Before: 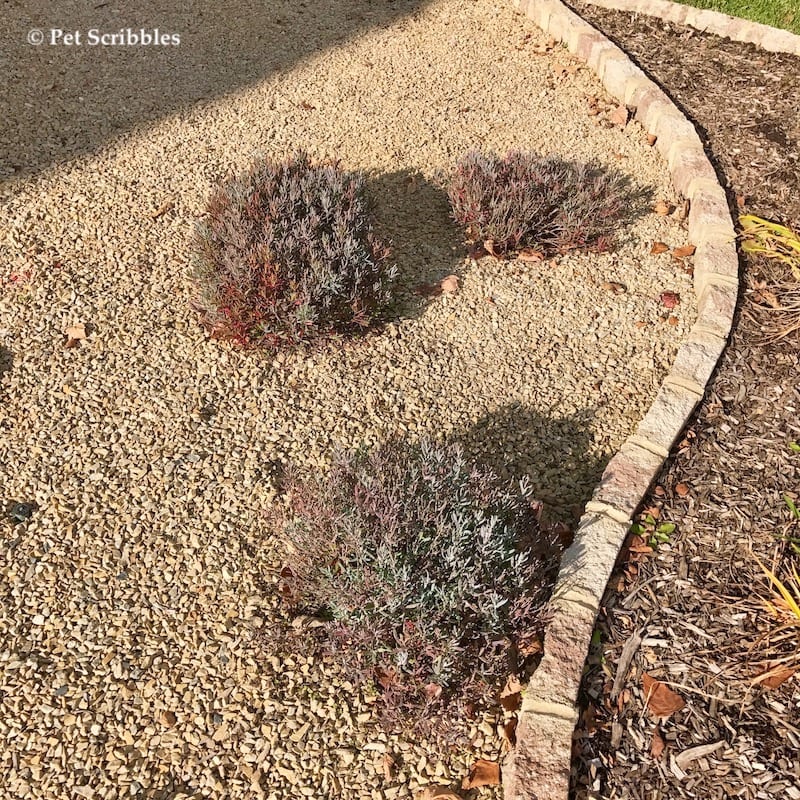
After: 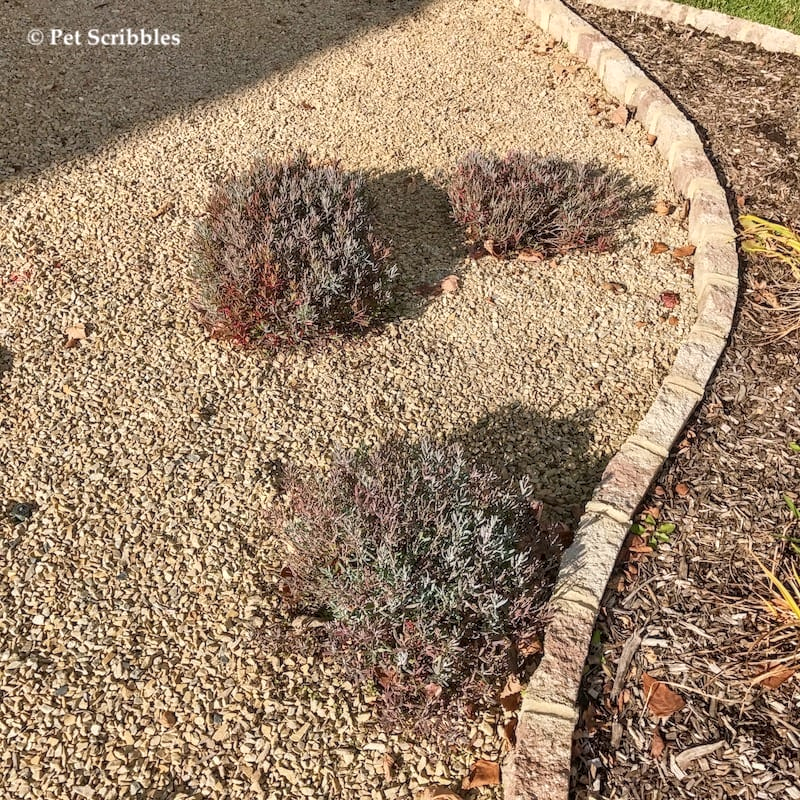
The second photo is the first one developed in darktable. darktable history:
contrast brightness saturation: saturation -0.04
white balance: emerald 1
local contrast: on, module defaults
